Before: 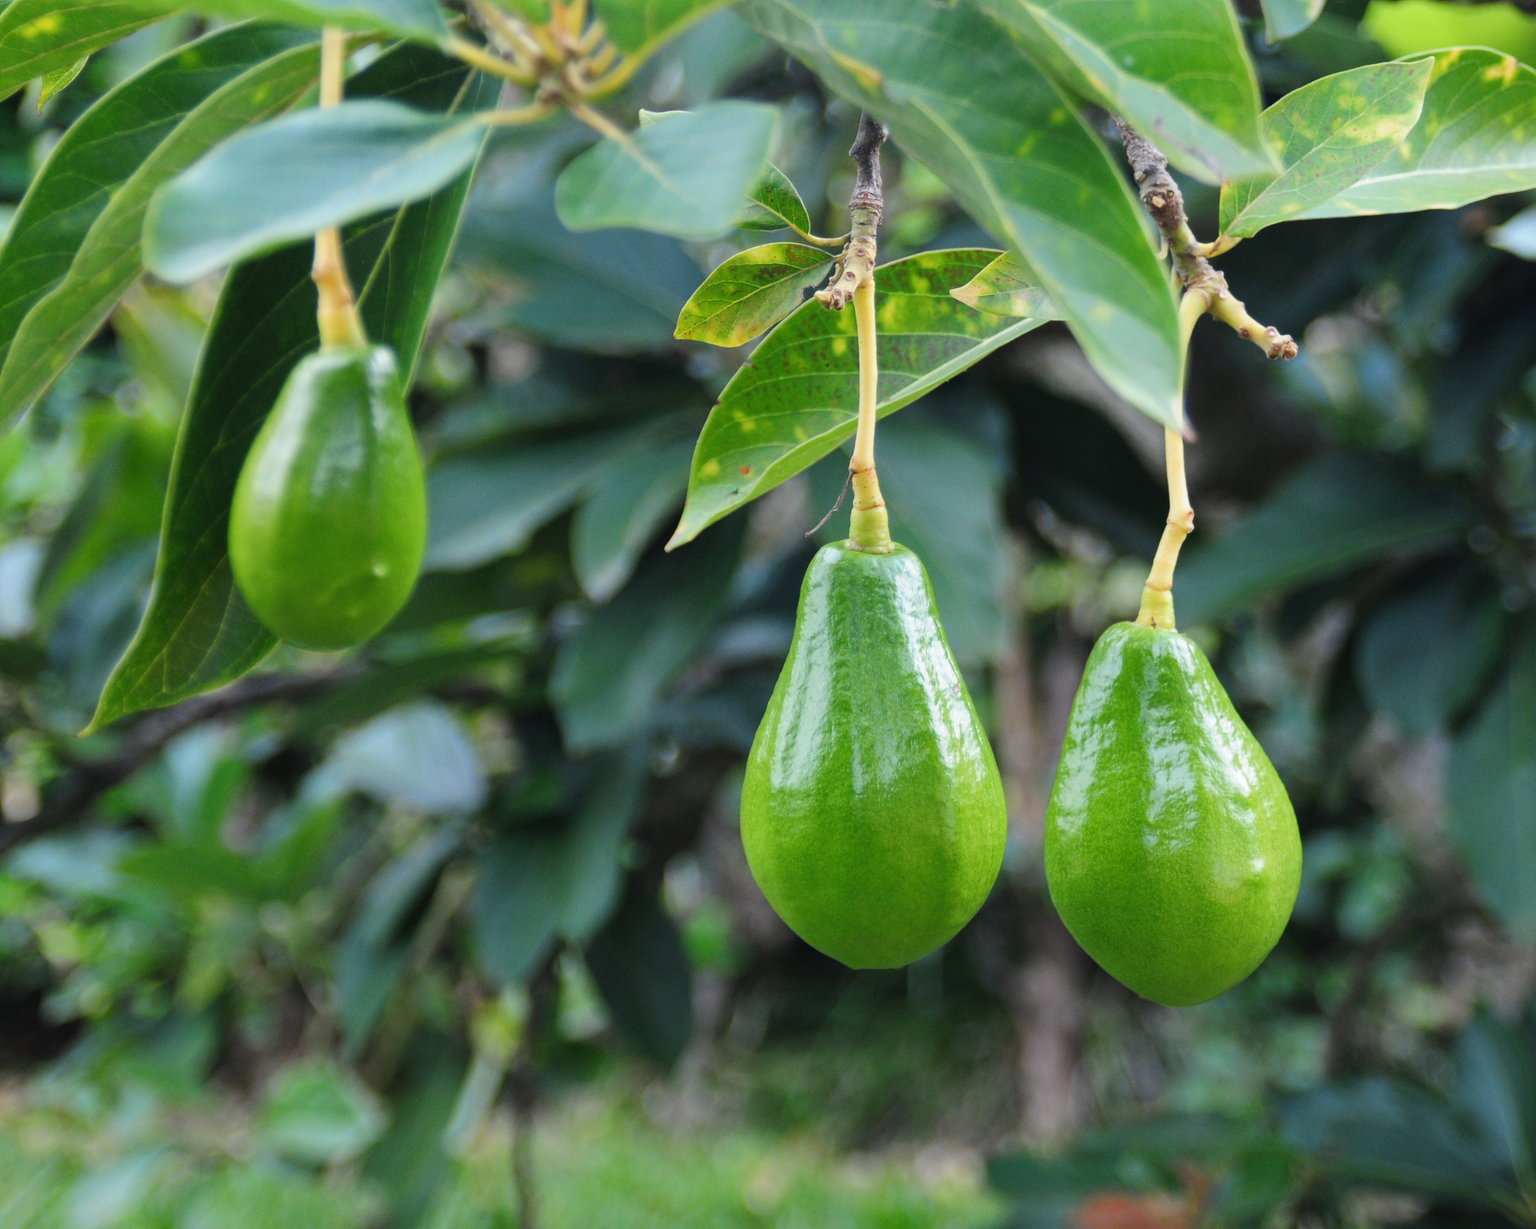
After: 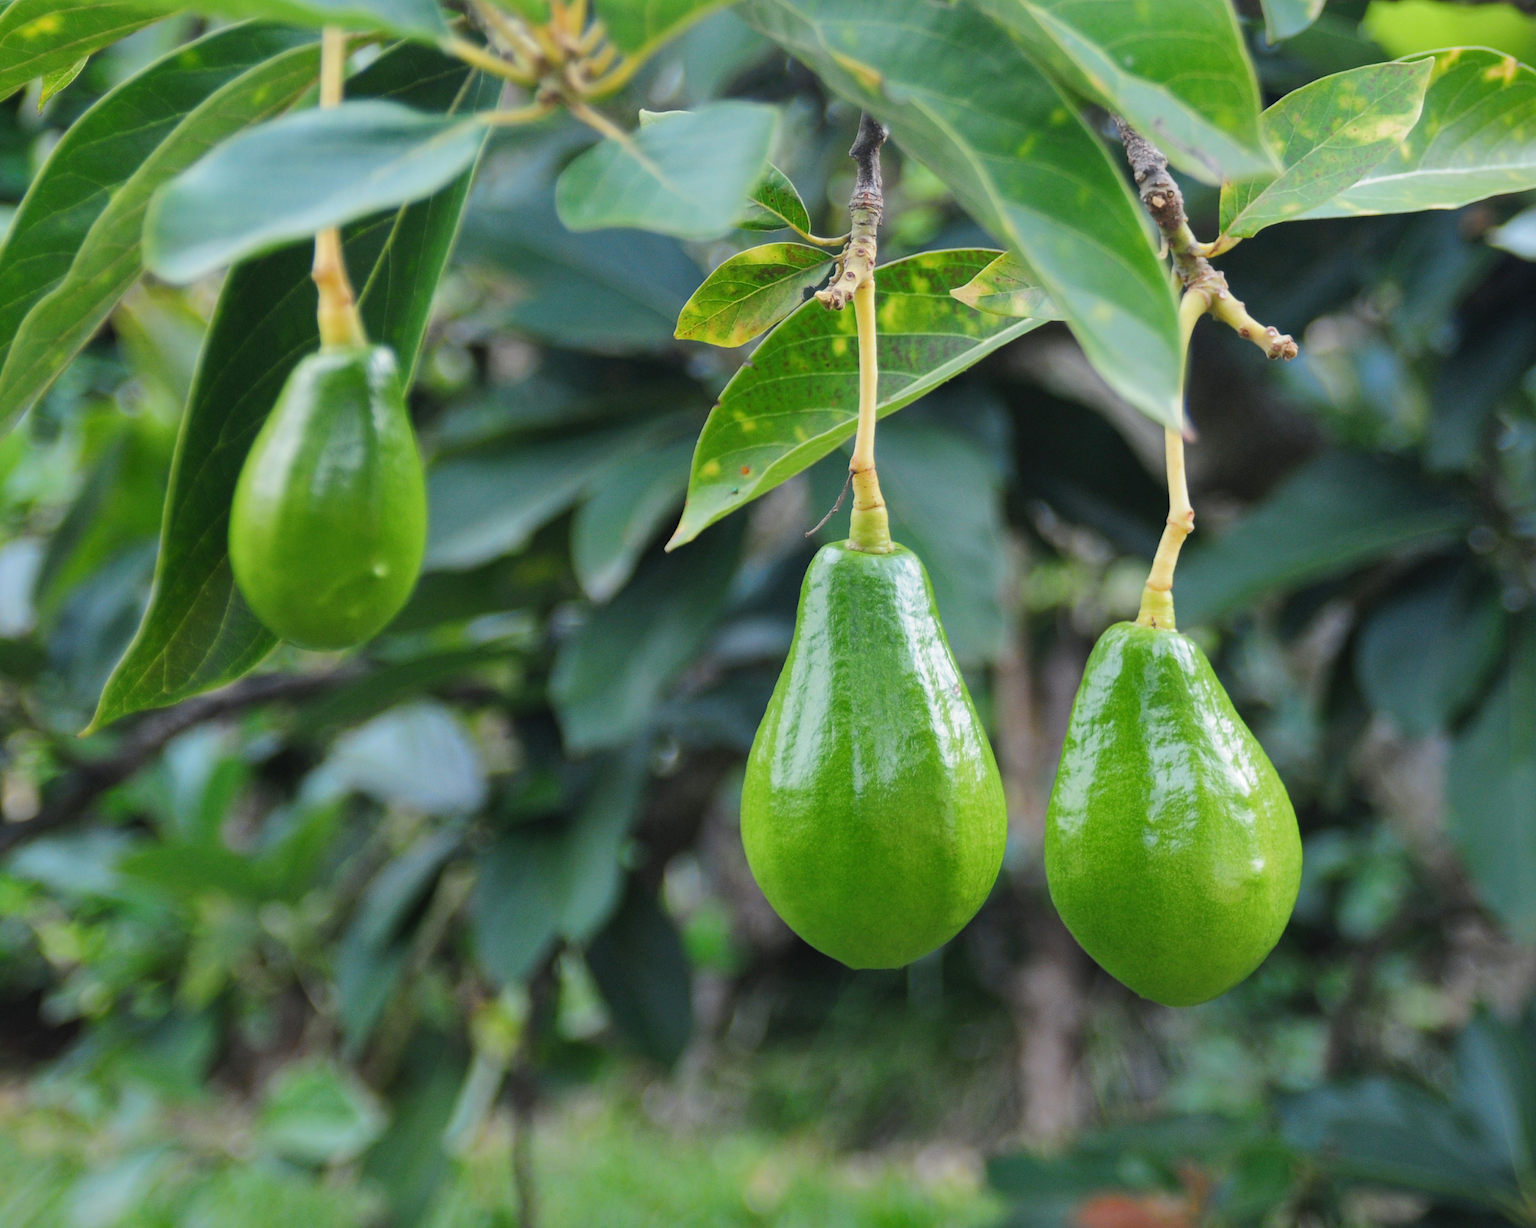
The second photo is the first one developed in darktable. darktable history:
contrast brightness saturation: contrast 0.073
shadows and highlights: highlights color adjustment 0.535%
